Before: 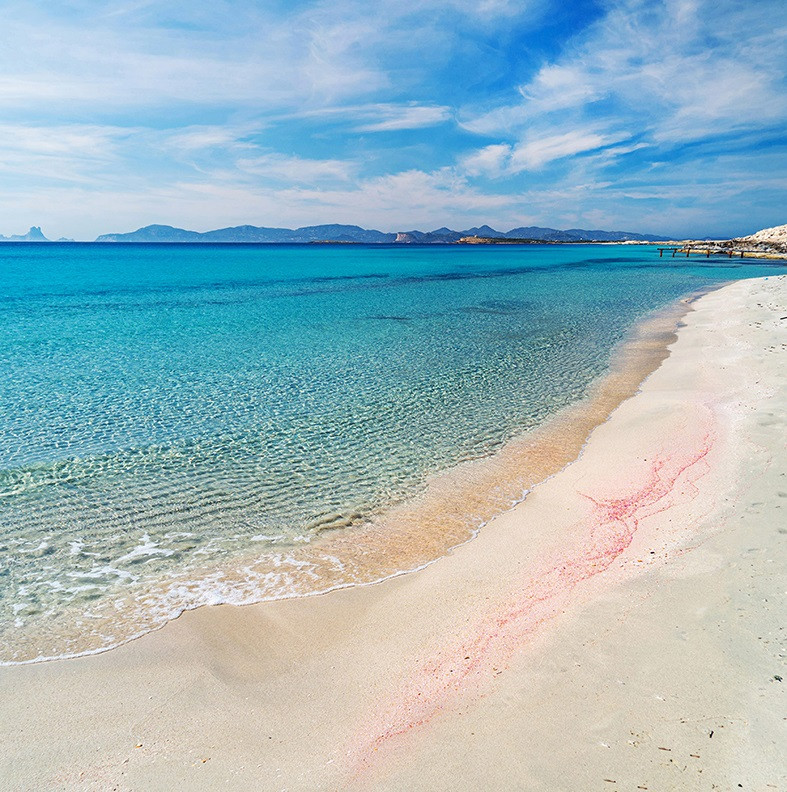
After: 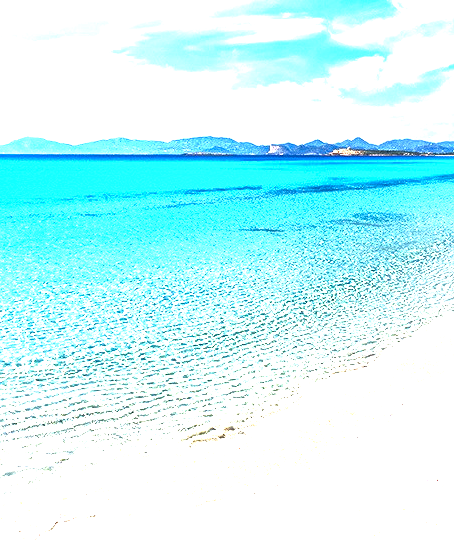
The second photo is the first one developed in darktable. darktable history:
local contrast: mode bilateral grid, contrast 100, coarseness 100, detail 165%, midtone range 0.2
crop: left 16.202%, top 11.208%, right 26.045%, bottom 20.557%
base curve: curves: ch0 [(0, 0) (0.303, 0.277) (1, 1)]
exposure: exposure 2.207 EV, compensate highlight preservation false
